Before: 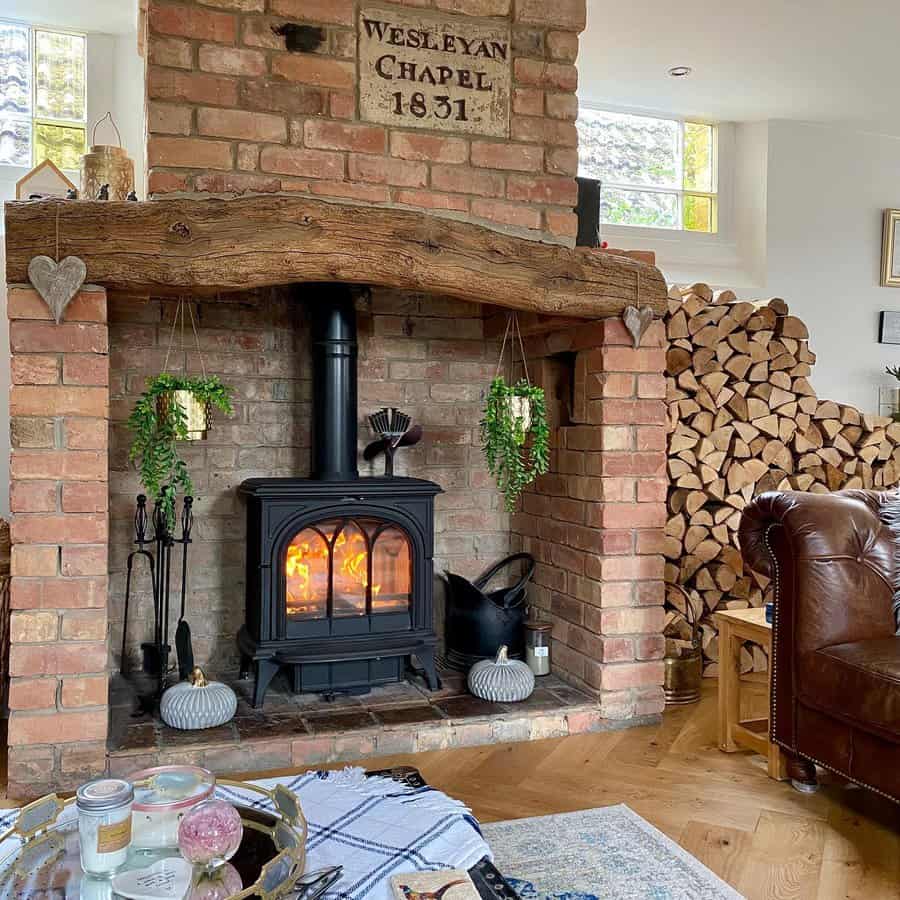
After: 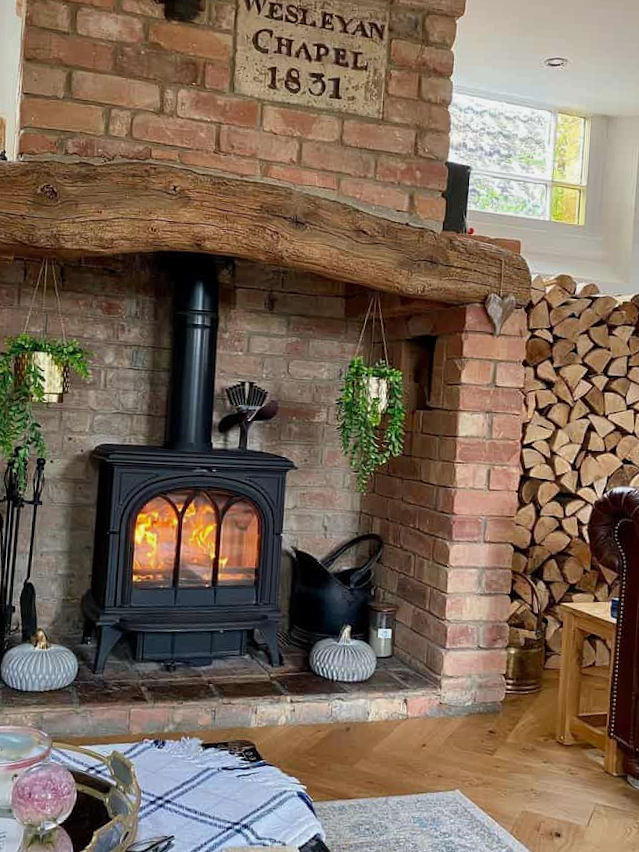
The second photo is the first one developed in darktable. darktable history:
crop and rotate: angle -3.27°, left 14.277%, top 0.028%, right 10.766%, bottom 0.028%
exposure: exposure -0.151 EV, compensate highlight preservation false
